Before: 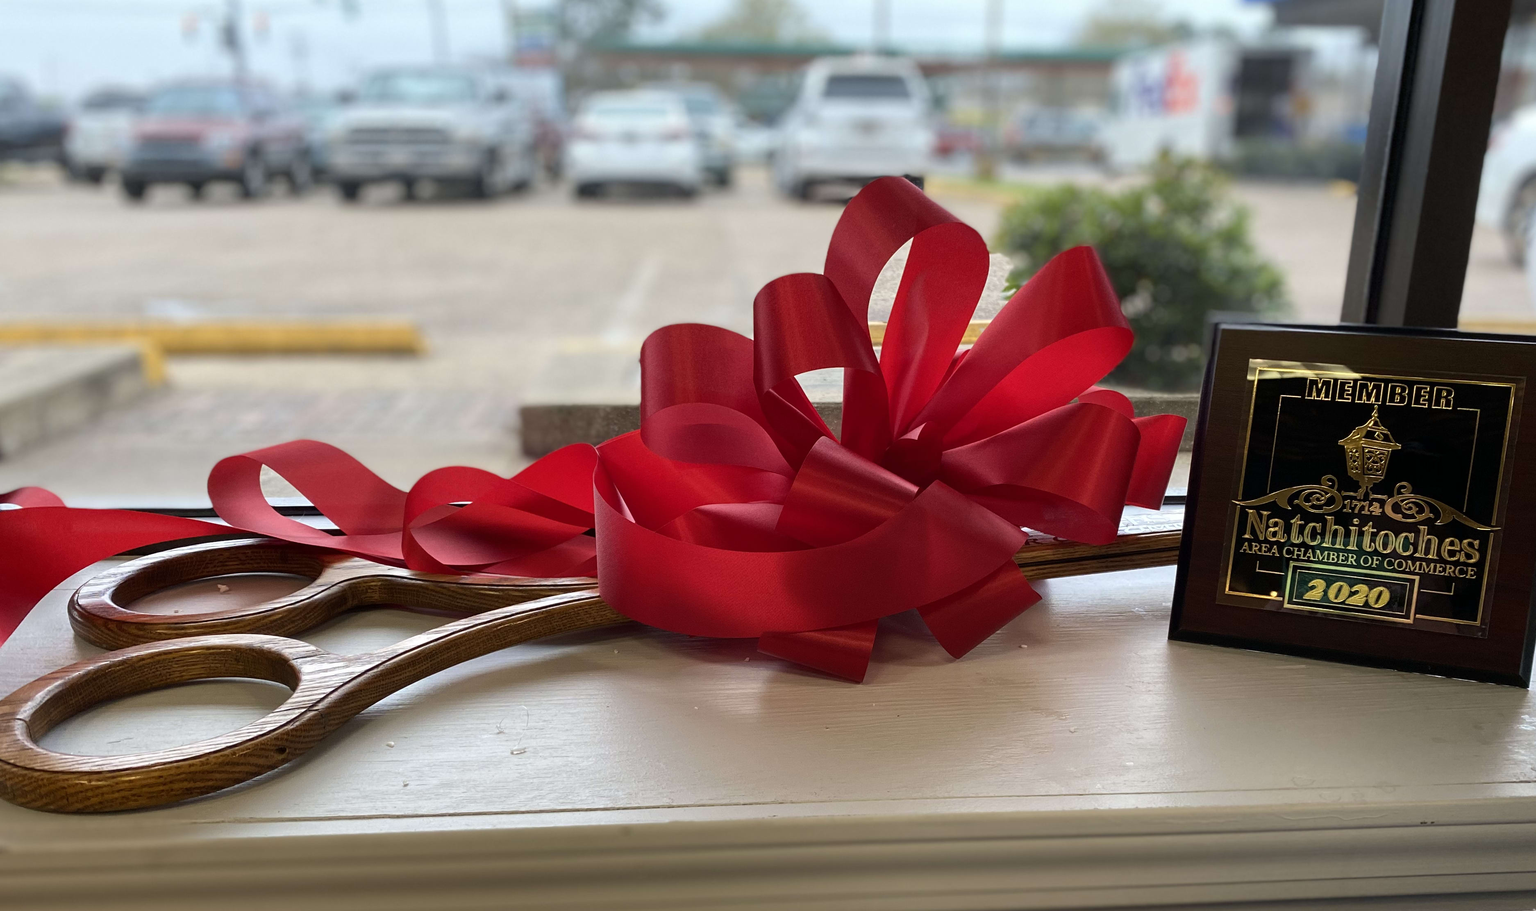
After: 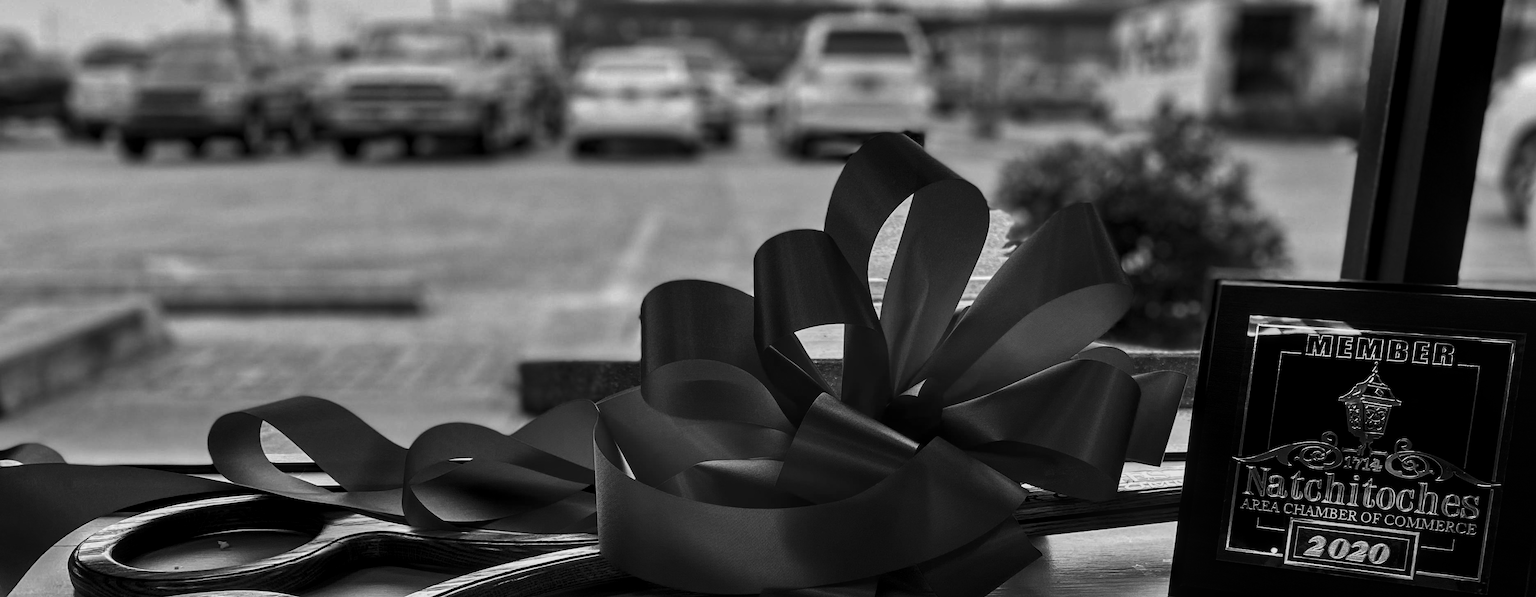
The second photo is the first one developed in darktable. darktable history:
local contrast: on, module defaults
shadows and highlights: white point adjustment 1, soften with gaussian
crop and rotate: top 4.848%, bottom 29.503%
contrast brightness saturation: contrast -0.03, brightness -0.59, saturation -1
